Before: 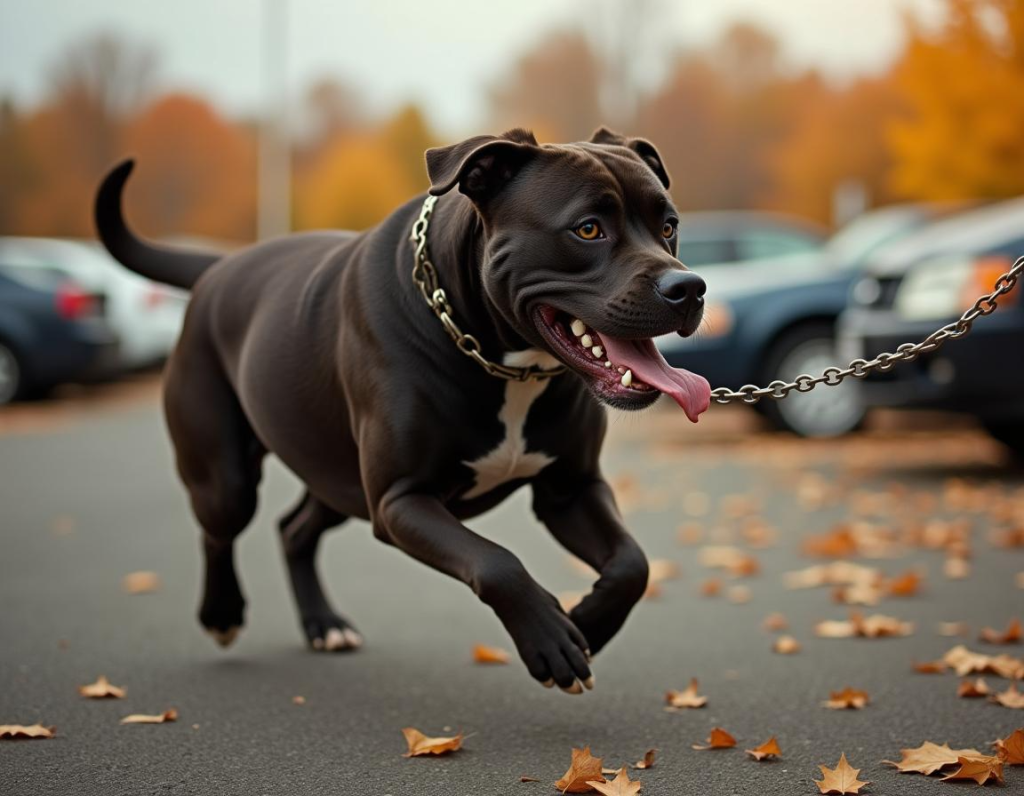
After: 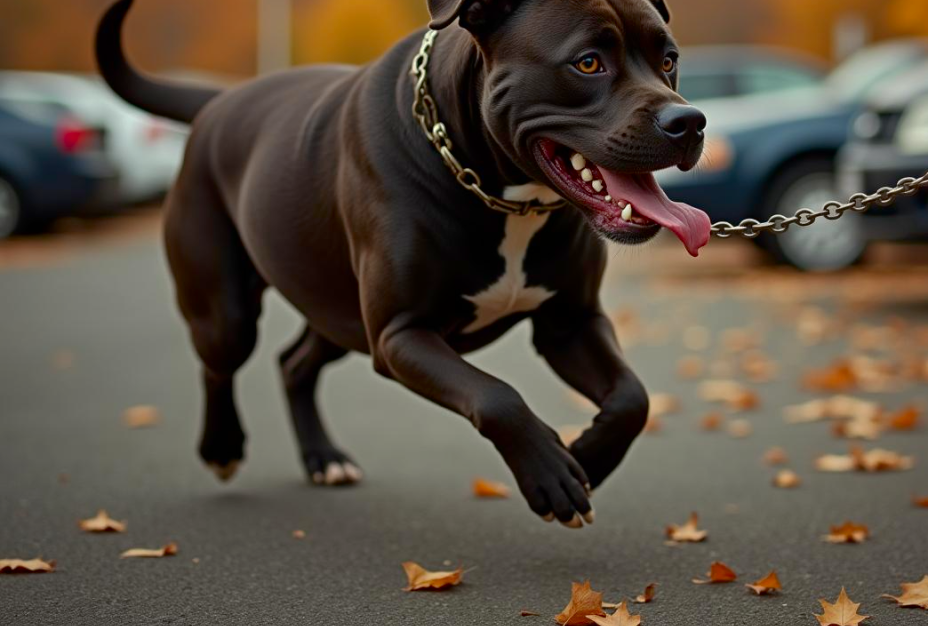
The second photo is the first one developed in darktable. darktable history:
contrast brightness saturation: contrast 0.07, brightness -0.13, saturation 0.062
crop: top 20.96%, right 9.366%, bottom 0.305%
shadows and highlights: on, module defaults
